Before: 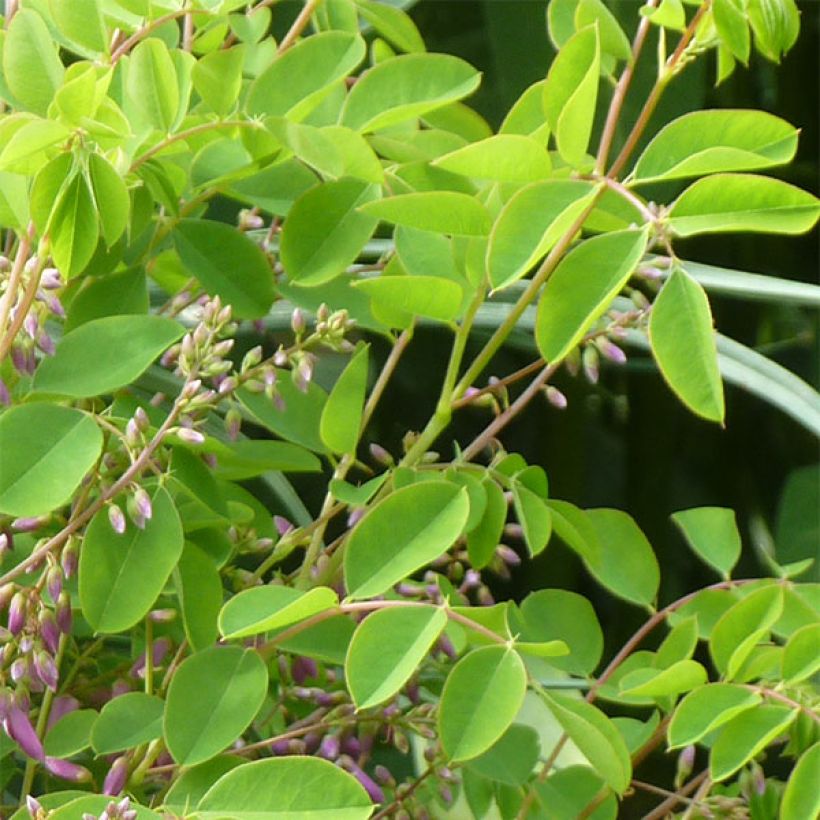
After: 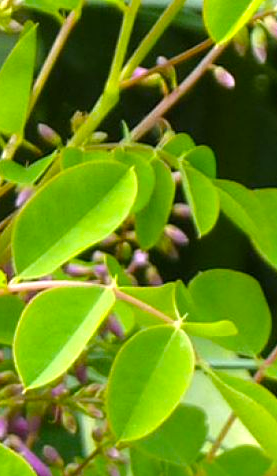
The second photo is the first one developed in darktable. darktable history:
crop: left 40.513%, top 39.109%, right 25.592%, bottom 2.835%
color balance rgb: highlights gain › chroma 2.044%, highlights gain › hue 293.59°, perceptual saturation grading › global saturation 19.538%, perceptual brilliance grading › global brilliance 12.453%, global vibrance 20%
